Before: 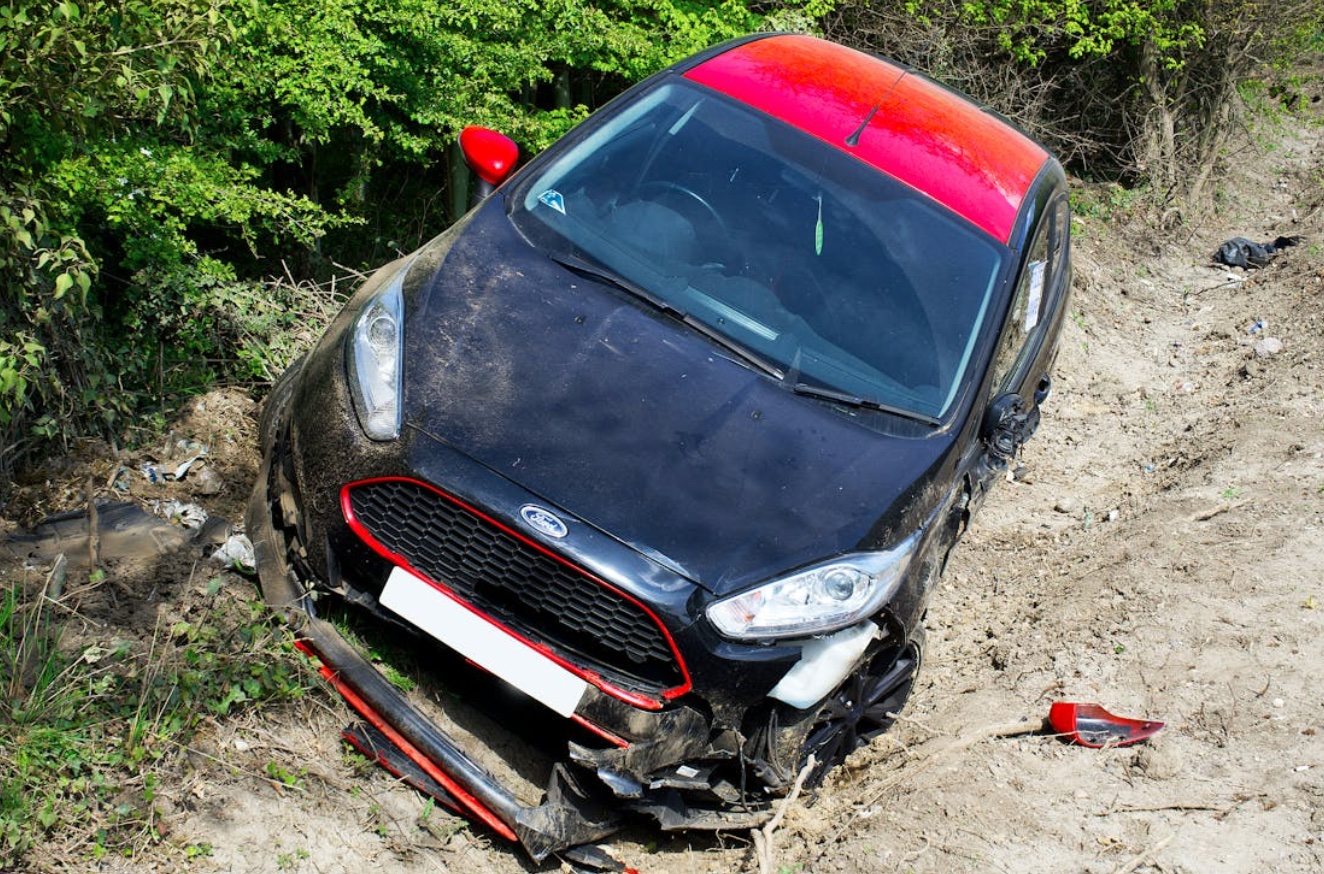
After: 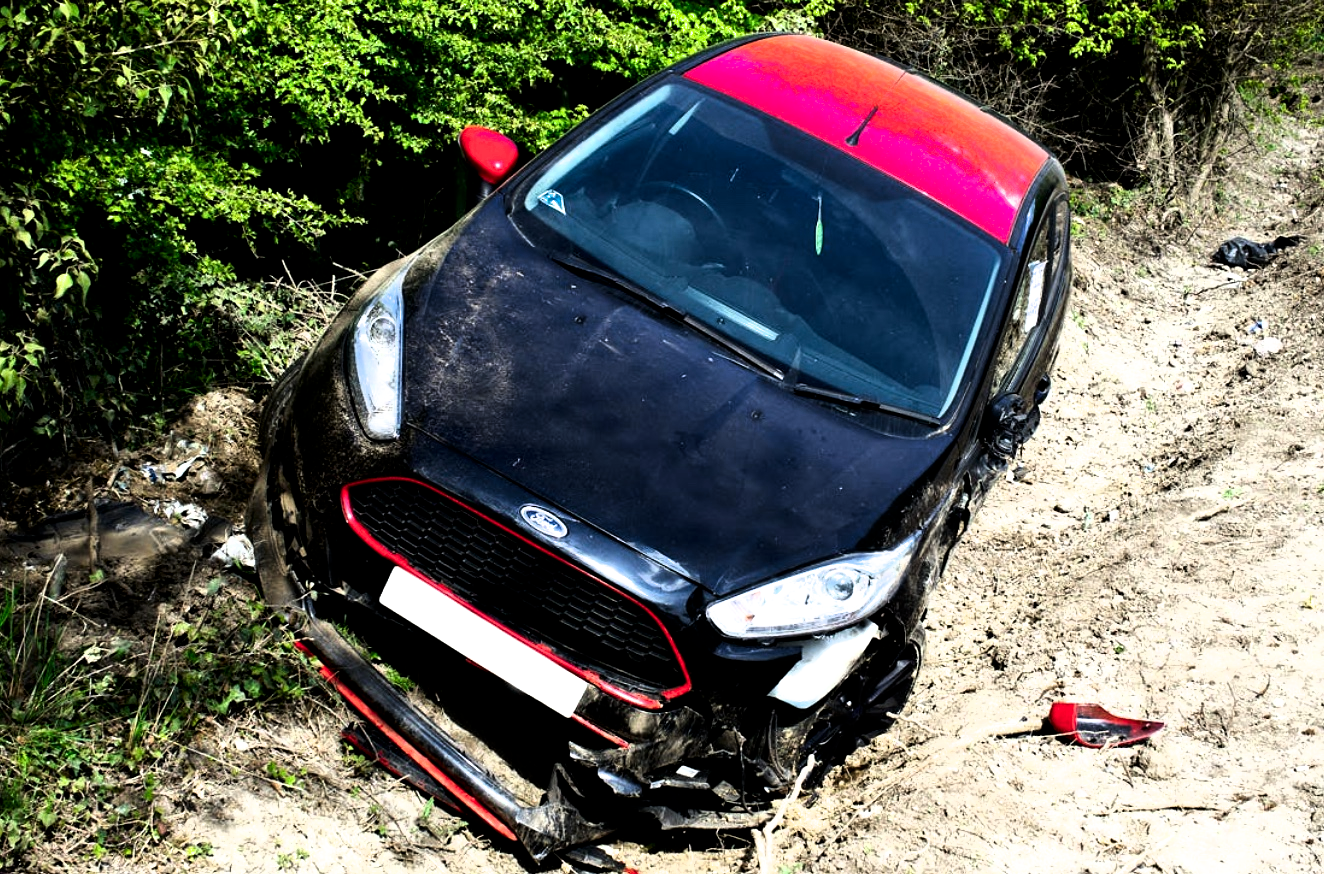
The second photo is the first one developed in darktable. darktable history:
exposure: black level correction 0.001, exposure 0.014 EV, compensate highlight preservation false
contrast brightness saturation: contrast 0.07, brightness -0.14, saturation 0.11
filmic rgb: black relative exposure -8.2 EV, white relative exposure 2.2 EV, threshold 3 EV, hardness 7.11, latitude 85.74%, contrast 1.696, highlights saturation mix -4%, shadows ↔ highlights balance -2.69%, color science v5 (2021), contrast in shadows safe, contrast in highlights safe, enable highlight reconstruction true
